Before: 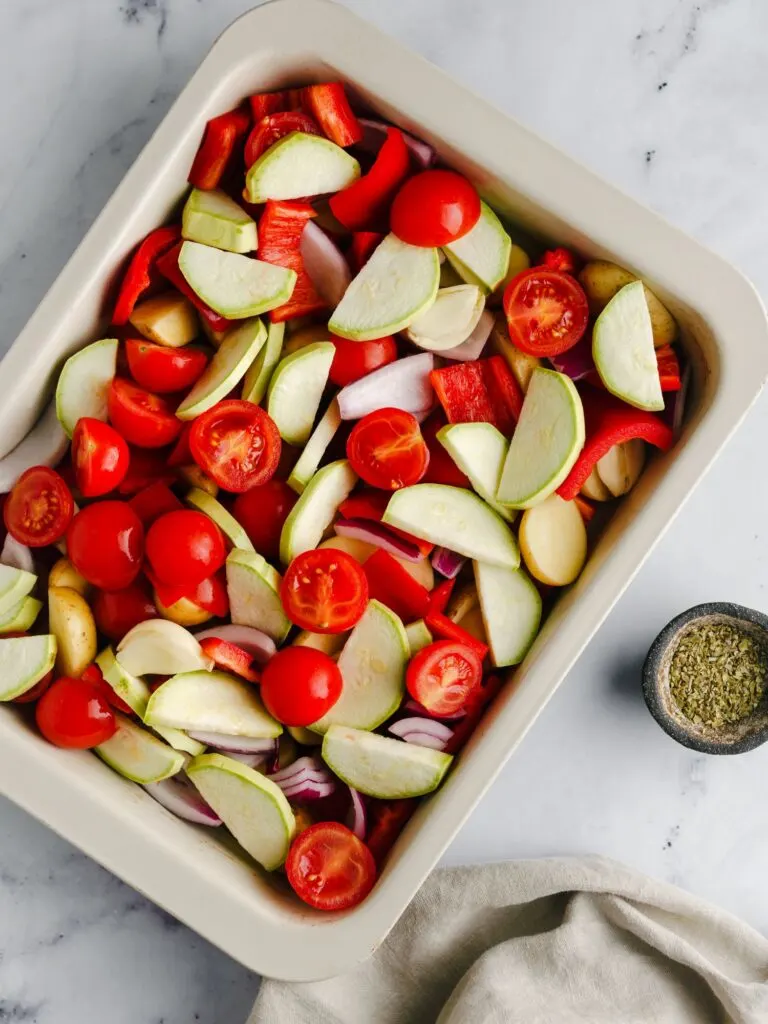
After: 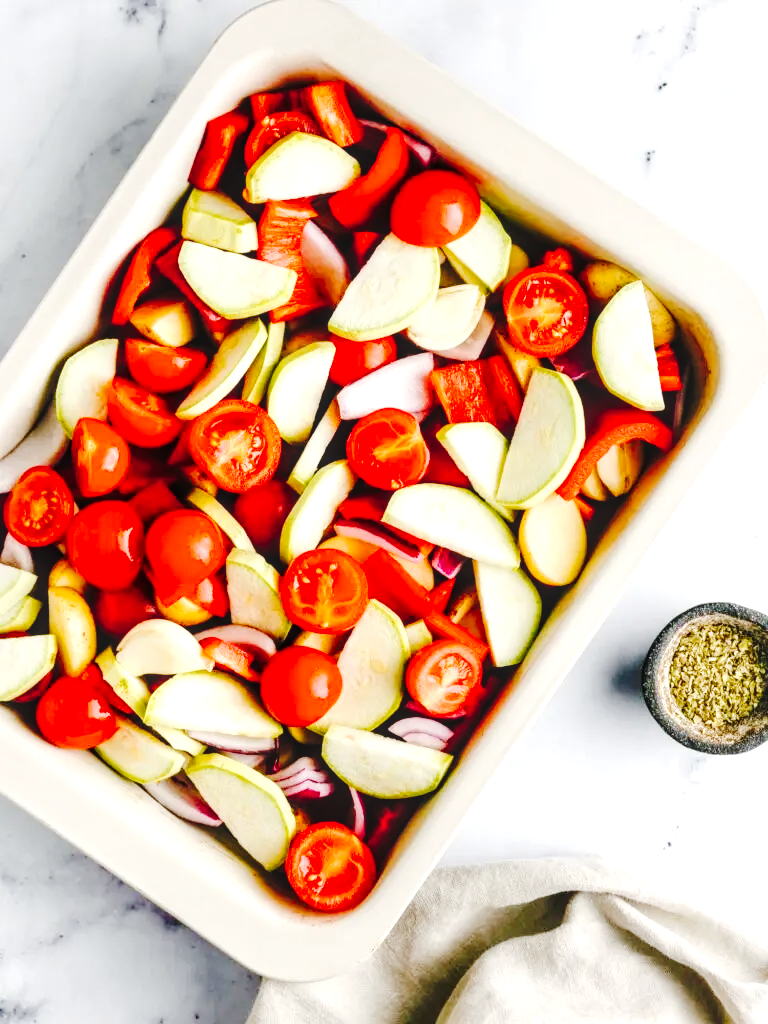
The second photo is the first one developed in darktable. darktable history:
tone curve: curves: ch0 [(0, 0) (0.003, 0.003) (0.011, 0.009) (0.025, 0.018) (0.044, 0.027) (0.069, 0.034) (0.1, 0.043) (0.136, 0.056) (0.177, 0.084) (0.224, 0.138) (0.277, 0.203) (0.335, 0.329) (0.399, 0.451) (0.468, 0.572) (0.543, 0.671) (0.623, 0.754) (0.709, 0.821) (0.801, 0.88) (0.898, 0.938) (1, 1)], preserve colors none
local contrast: on, module defaults
exposure: black level correction -0.002, exposure 0.708 EV, compensate exposure bias true, compensate highlight preservation false
